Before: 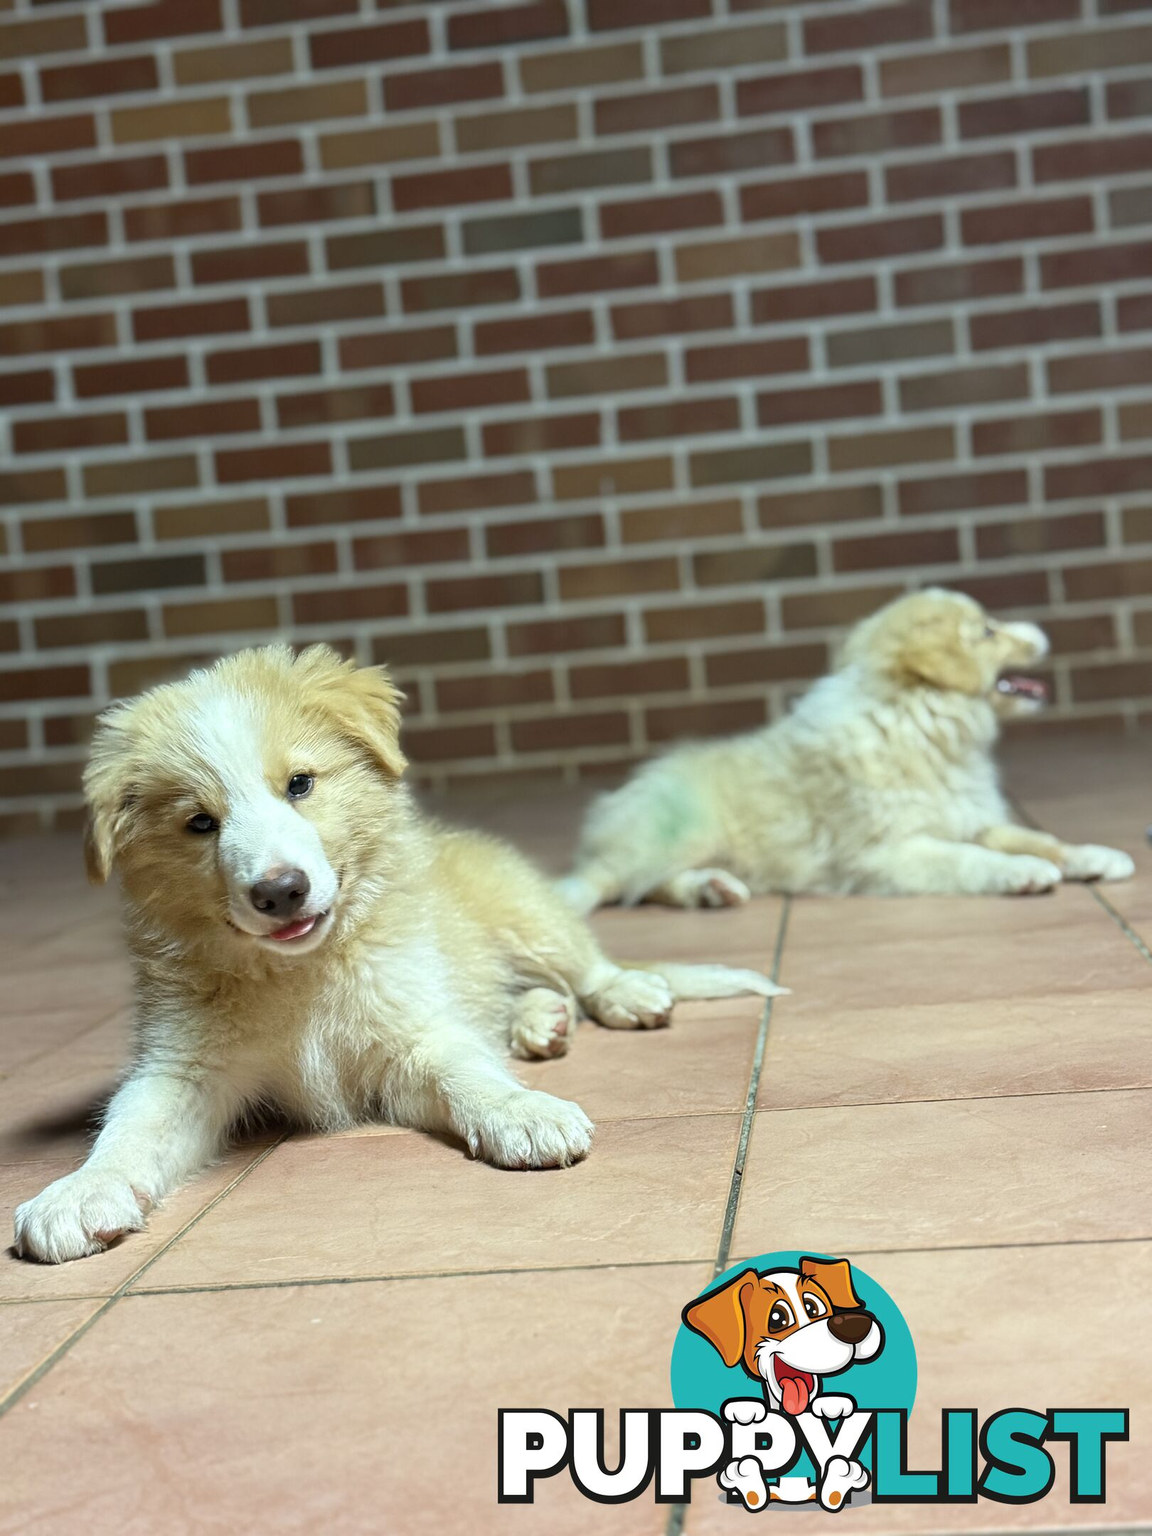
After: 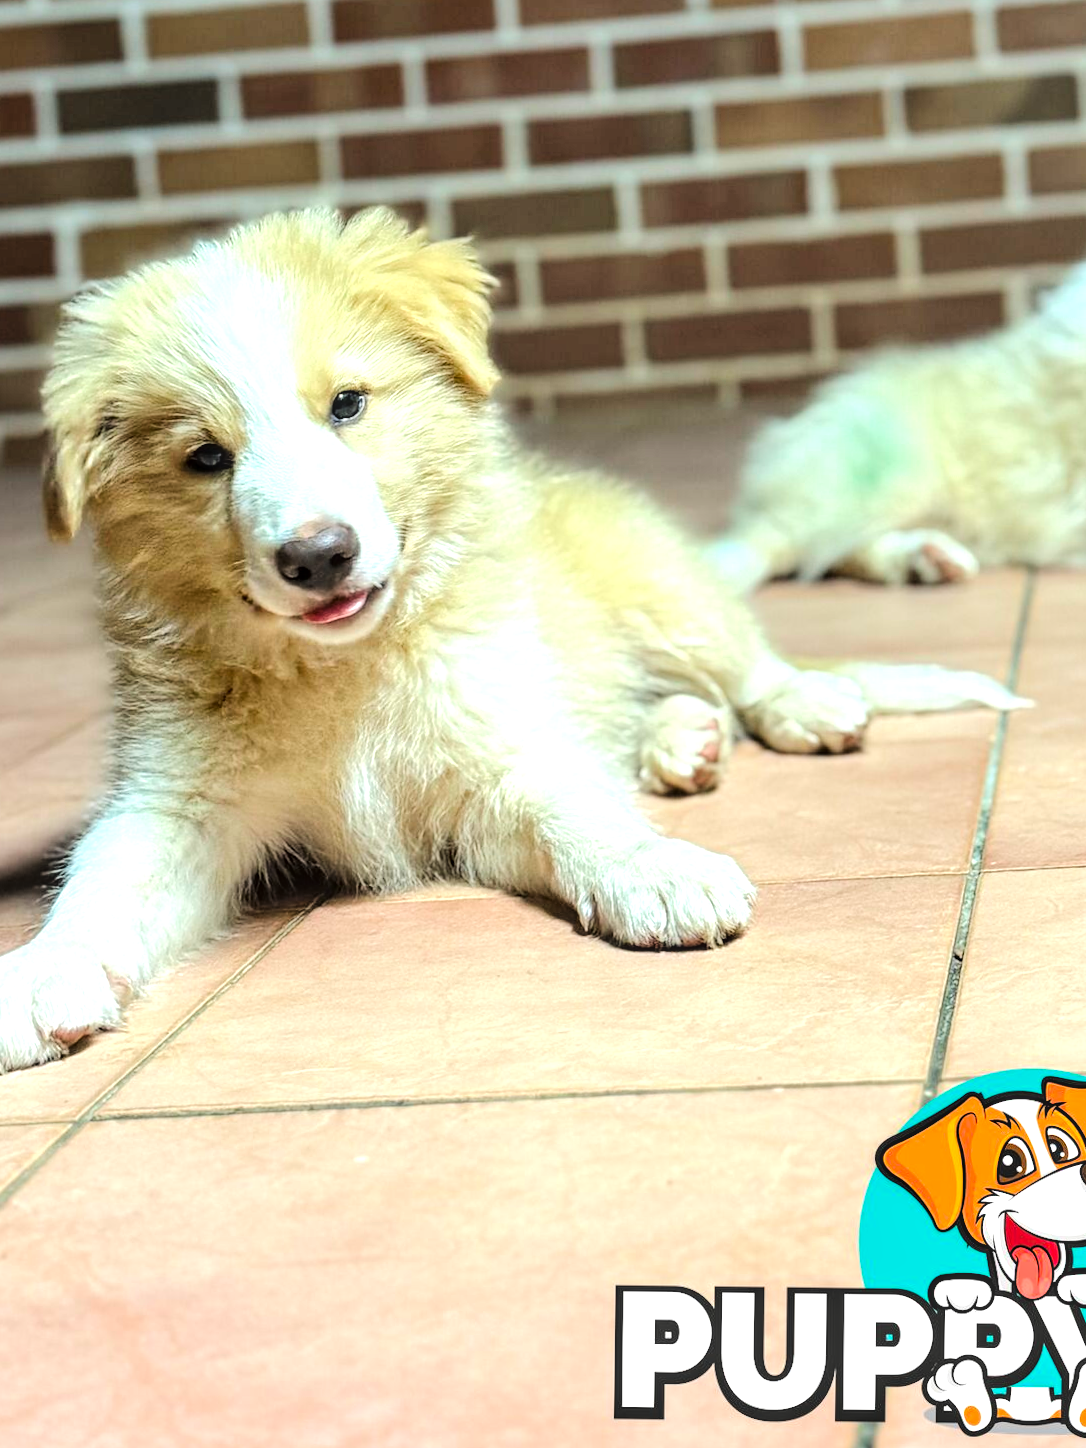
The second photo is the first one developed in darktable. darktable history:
exposure: black level correction -0.002, exposure 0.54 EV, compensate highlight preservation false
local contrast: detail 130%
tone curve: curves: ch0 [(0, 0) (0.003, 0.002) (0.011, 0.006) (0.025, 0.012) (0.044, 0.021) (0.069, 0.027) (0.1, 0.035) (0.136, 0.06) (0.177, 0.108) (0.224, 0.173) (0.277, 0.26) (0.335, 0.353) (0.399, 0.453) (0.468, 0.555) (0.543, 0.641) (0.623, 0.724) (0.709, 0.792) (0.801, 0.857) (0.898, 0.918) (1, 1)], color space Lab, linked channels, preserve colors none
crop and rotate: angle -0.675°, left 3.913%, top 31.874%, right 27.969%
